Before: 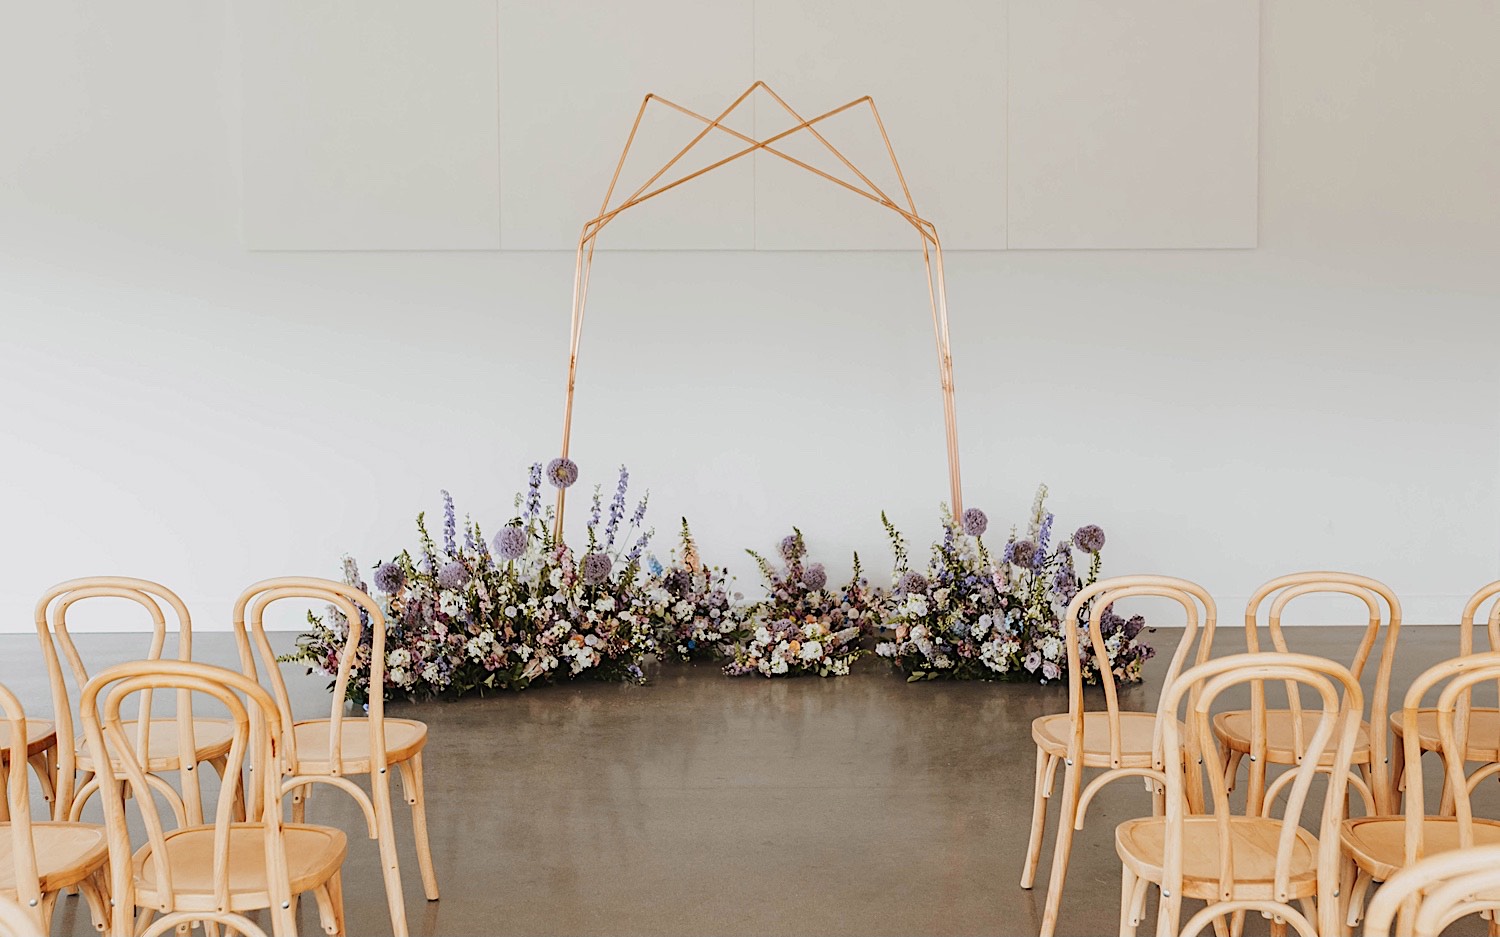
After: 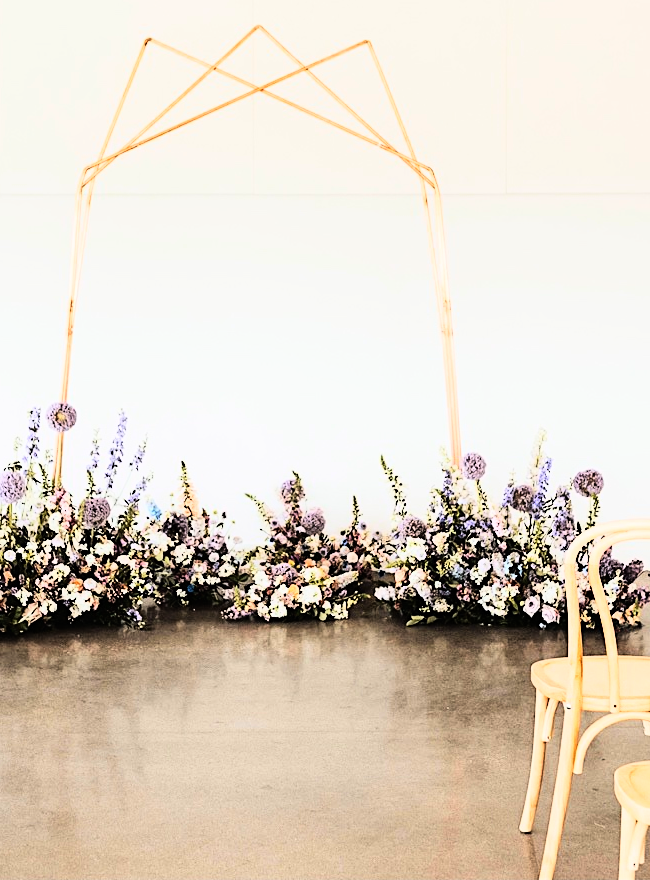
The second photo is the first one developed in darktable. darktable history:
rgb curve: curves: ch0 [(0, 0) (0.21, 0.15) (0.24, 0.21) (0.5, 0.75) (0.75, 0.96) (0.89, 0.99) (1, 1)]; ch1 [(0, 0.02) (0.21, 0.13) (0.25, 0.2) (0.5, 0.67) (0.75, 0.9) (0.89, 0.97) (1, 1)]; ch2 [(0, 0.02) (0.21, 0.13) (0.25, 0.2) (0.5, 0.67) (0.75, 0.9) (0.89, 0.97) (1, 1)], compensate middle gray true
crop: left 33.452%, top 6.025%, right 23.155%
